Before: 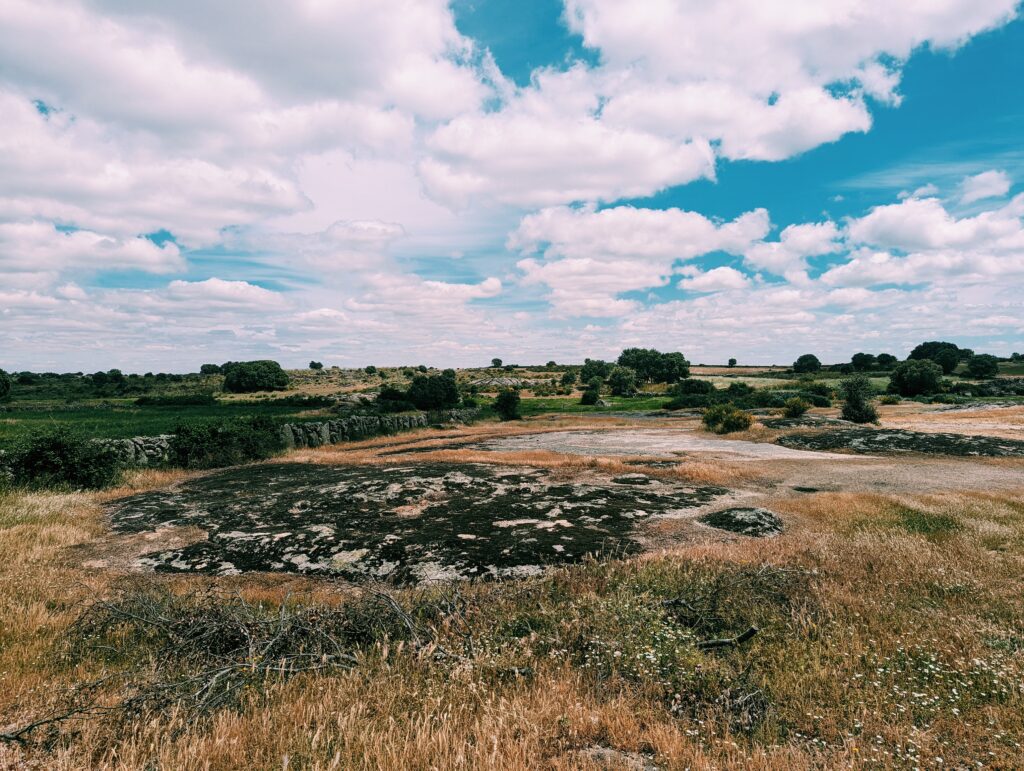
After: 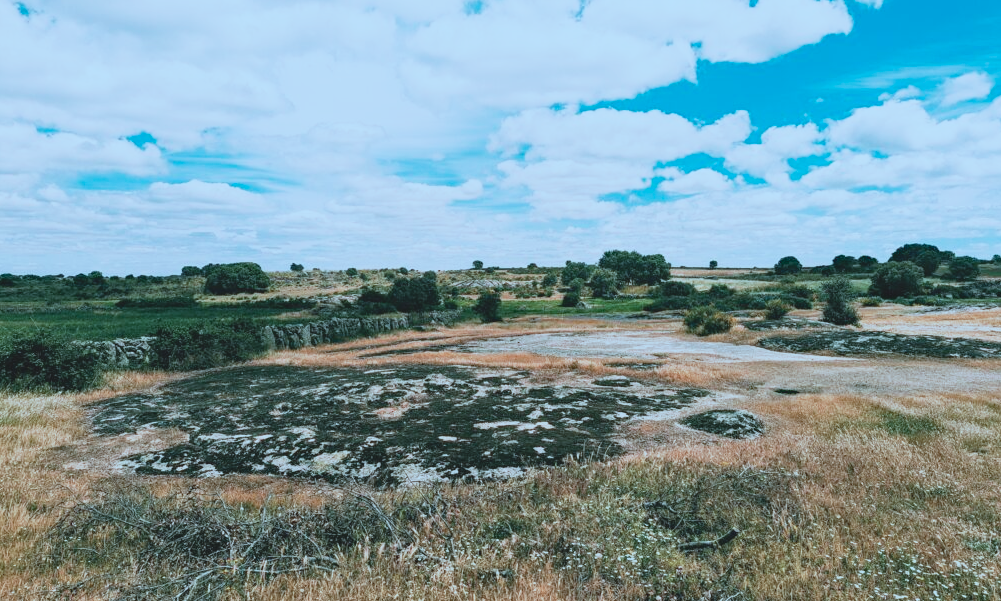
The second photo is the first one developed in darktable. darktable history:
contrast brightness saturation: contrast -0.167, brightness 0.041, saturation -0.13
crop and rotate: left 1.931%, top 12.898%, right 0.266%, bottom 9.124%
haze removal: compatibility mode true, adaptive false
color correction: highlights a* -10.64, highlights b* -19.73
base curve: curves: ch0 [(0, 0) (0.088, 0.125) (0.176, 0.251) (0.354, 0.501) (0.613, 0.749) (1, 0.877)], preserve colors none
